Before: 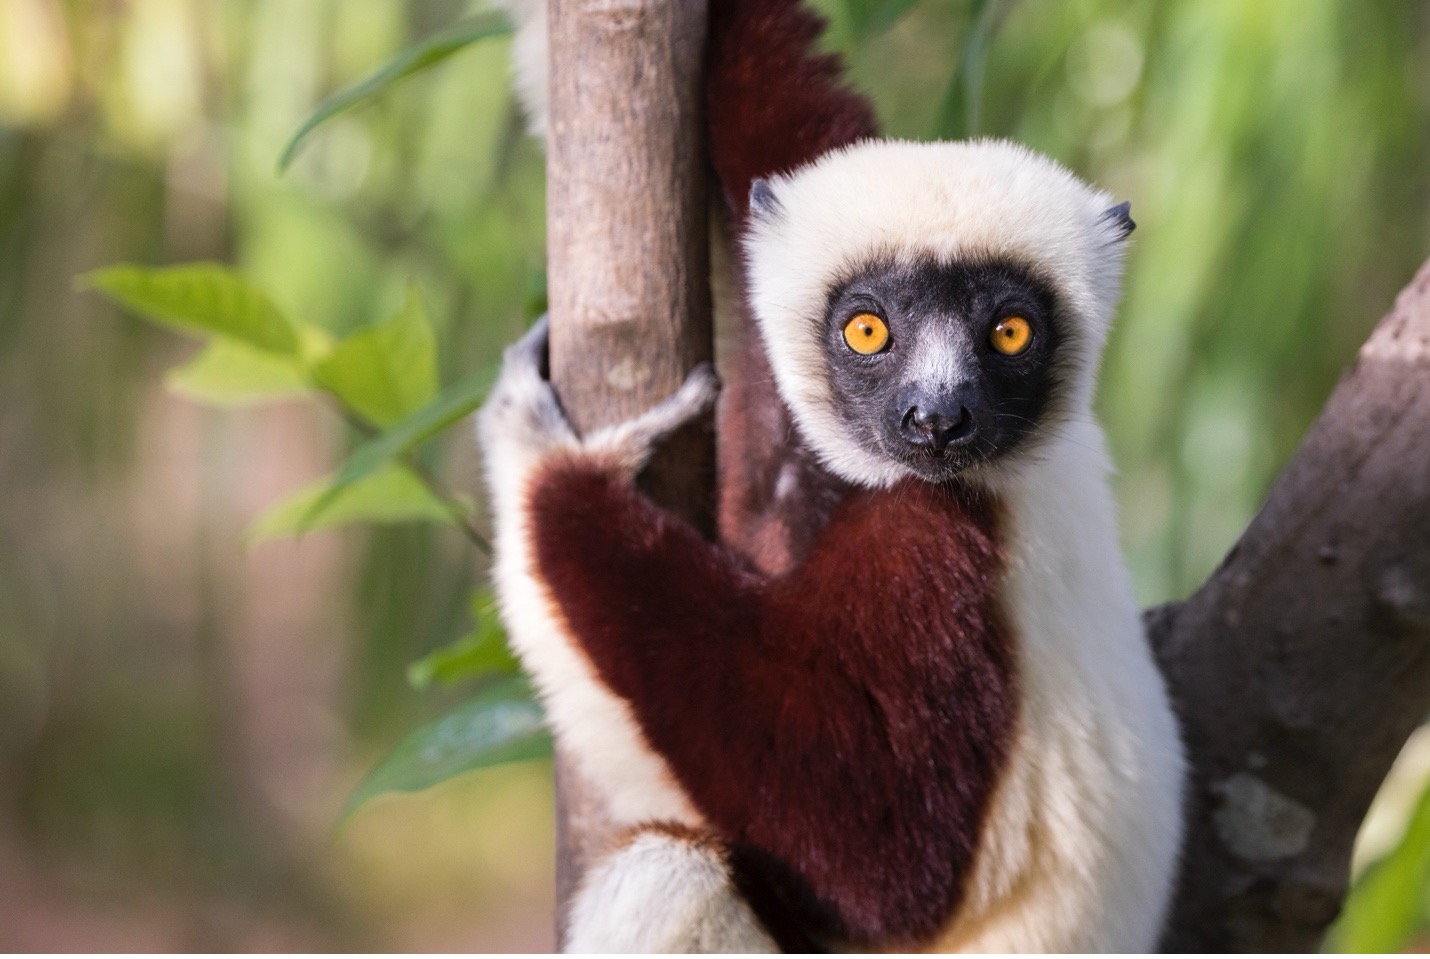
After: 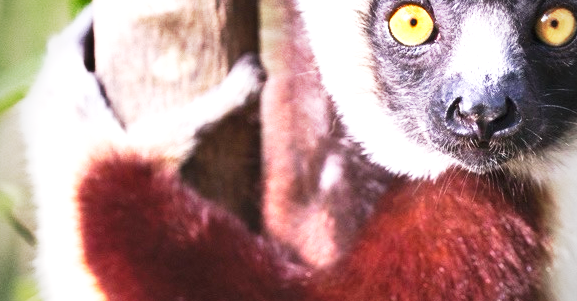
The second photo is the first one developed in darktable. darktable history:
shadows and highlights: soften with gaussian
base curve: curves: ch0 [(0, 0) (0.005, 0.002) (0.193, 0.295) (0.399, 0.664) (0.75, 0.928) (1, 1)], preserve colors none
exposure: black level correction -0.002, exposure 1.343 EV, compensate highlight preservation false
crop: left 31.857%, top 32.226%, right 27.791%, bottom 36.294%
vignetting: on, module defaults
